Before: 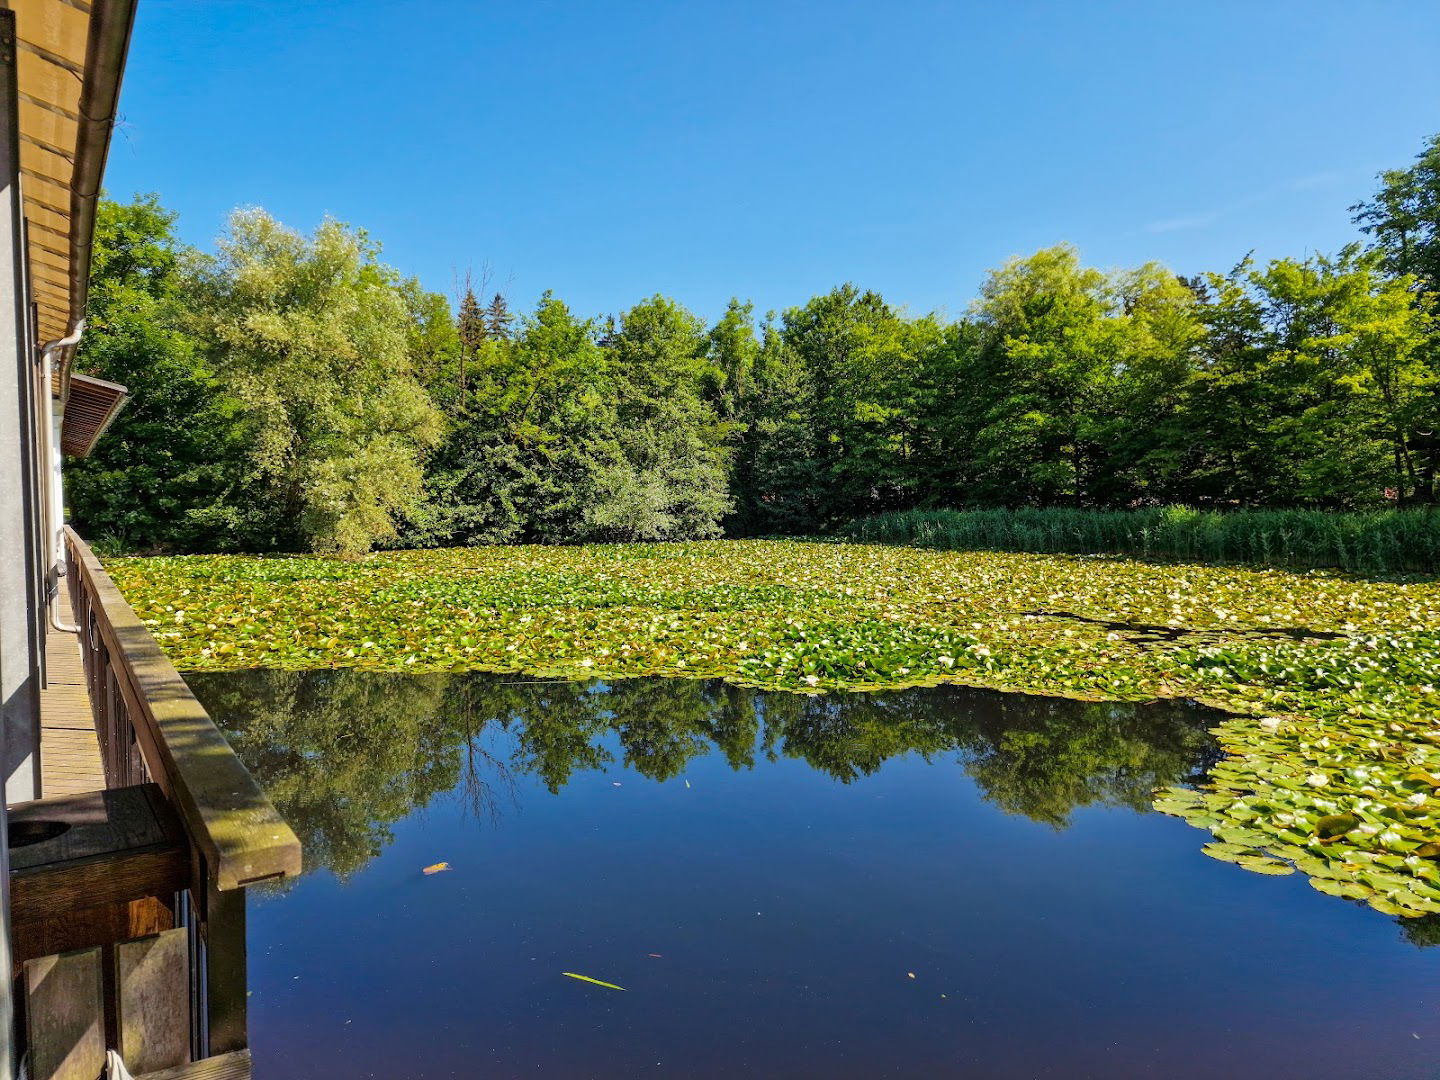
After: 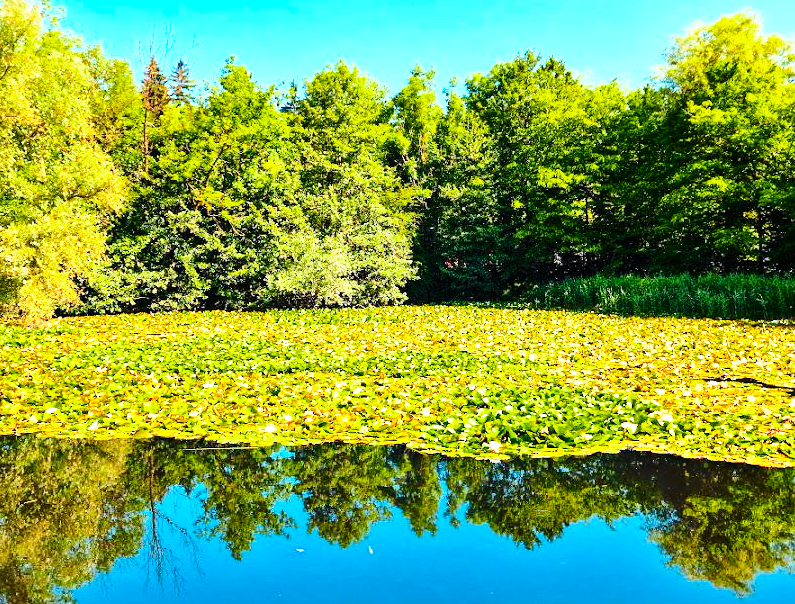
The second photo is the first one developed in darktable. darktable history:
color balance rgb: linear chroma grading › global chroma 0.283%, perceptual saturation grading › global saturation 17.691%, hue shift -11.61°
crop and rotate: left 22.059%, top 21.749%, right 22.688%, bottom 22.279%
base curve: curves: ch0 [(0, 0) (0.026, 0.03) (0.109, 0.232) (0.351, 0.748) (0.669, 0.968) (1, 1)], preserve colors none
tone curve: curves: ch0 [(0, 0) (0.051, 0.047) (0.102, 0.099) (0.232, 0.249) (0.462, 0.501) (0.698, 0.761) (0.908, 0.946) (1, 1)]; ch1 [(0, 0) (0.339, 0.298) (0.402, 0.363) (0.453, 0.413) (0.485, 0.469) (0.494, 0.493) (0.504, 0.501) (0.525, 0.533) (0.563, 0.591) (0.597, 0.631) (1, 1)]; ch2 [(0, 0) (0.48, 0.48) (0.504, 0.5) (0.539, 0.554) (0.59, 0.628) (0.642, 0.682) (0.824, 0.815) (1, 1)], color space Lab, independent channels, preserve colors none
